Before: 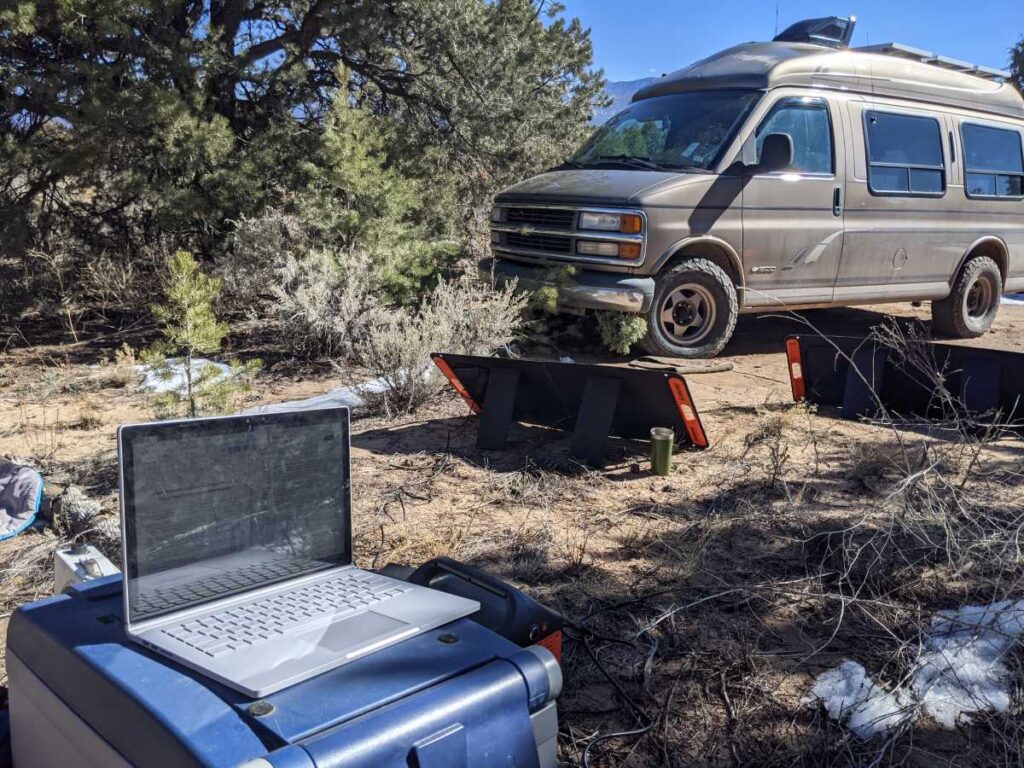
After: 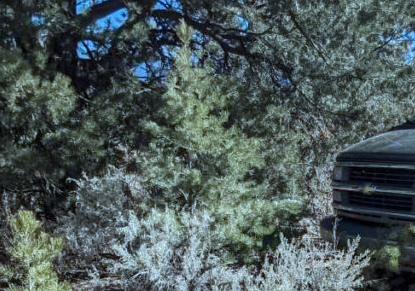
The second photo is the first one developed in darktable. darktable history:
contrast brightness saturation: contrast 0.03, brightness -0.04
crop: left 15.452%, top 5.459%, right 43.956%, bottom 56.62%
color correction: highlights a* -9.73, highlights b* -21.22
